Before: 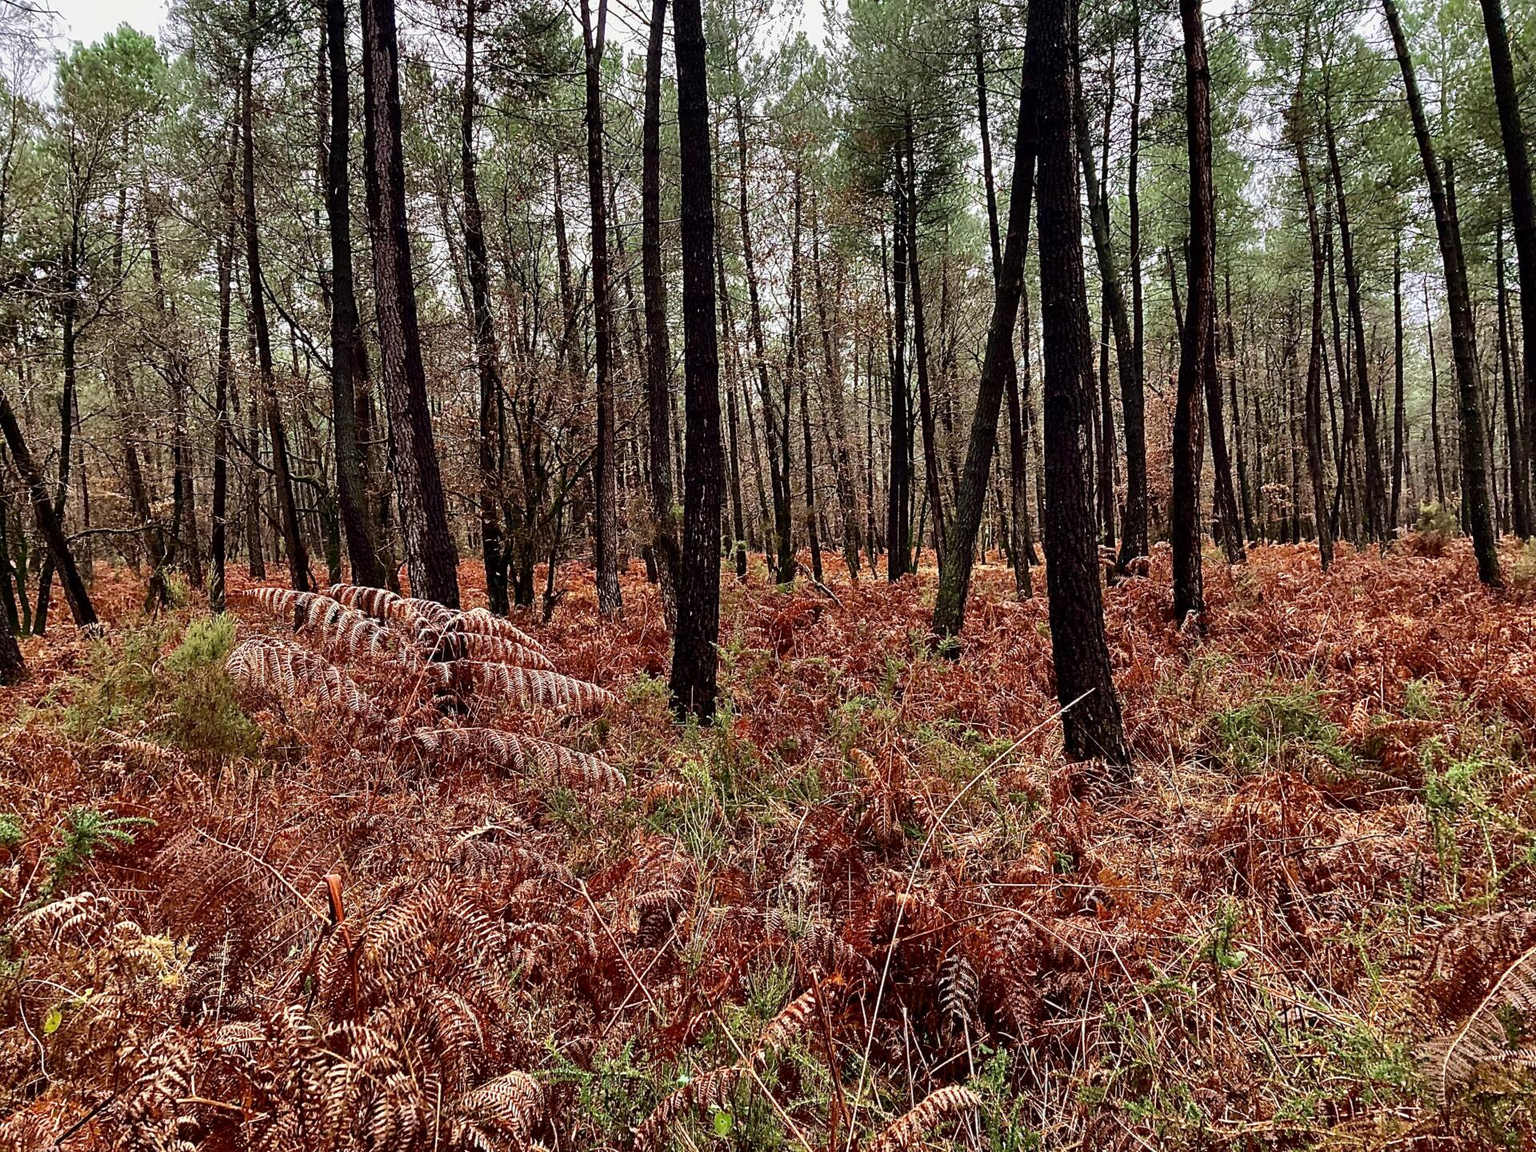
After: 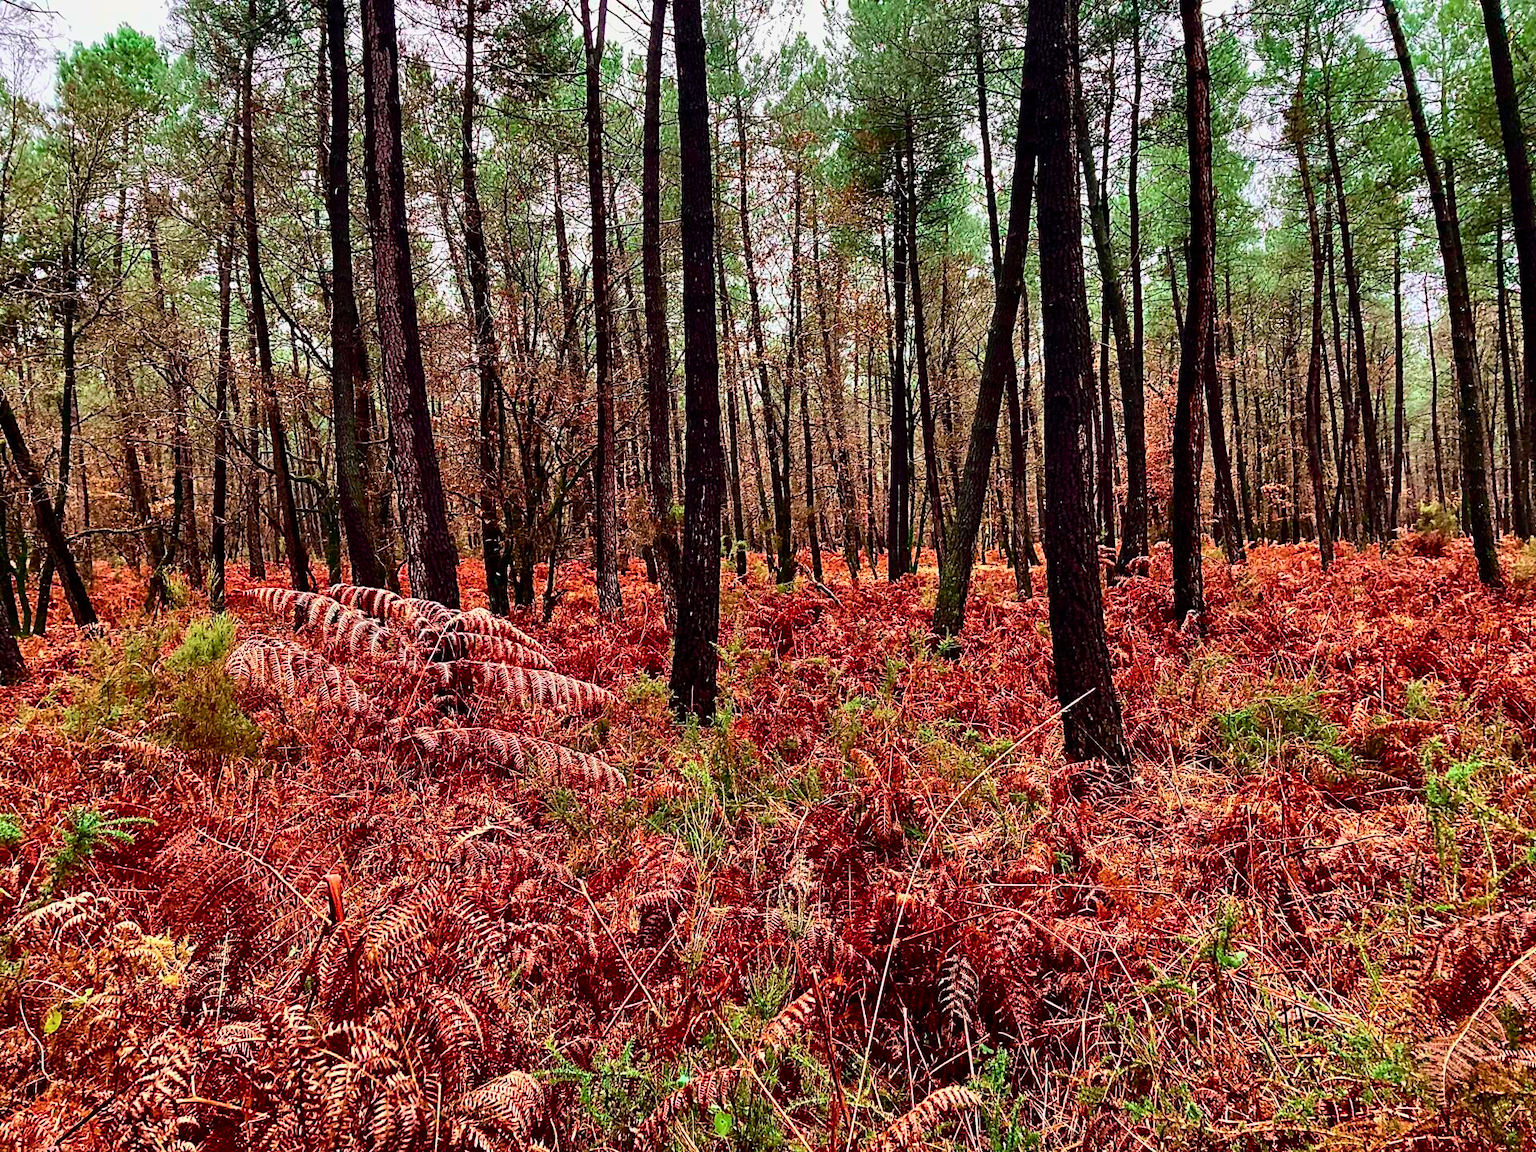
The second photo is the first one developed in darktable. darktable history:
color contrast: blue-yellow contrast 0.7
color balance rgb: linear chroma grading › global chroma 15%, perceptual saturation grading › global saturation 30%
tone curve: curves: ch0 [(0, 0) (0.091, 0.077) (0.517, 0.574) (0.745, 0.82) (0.844, 0.908) (0.909, 0.942) (1, 0.973)]; ch1 [(0, 0) (0.437, 0.404) (0.5, 0.5) (0.534, 0.546) (0.58, 0.603) (0.616, 0.649) (1, 1)]; ch2 [(0, 0) (0.442, 0.415) (0.5, 0.5) (0.535, 0.547) (0.585, 0.62) (1, 1)], color space Lab, independent channels, preserve colors none
